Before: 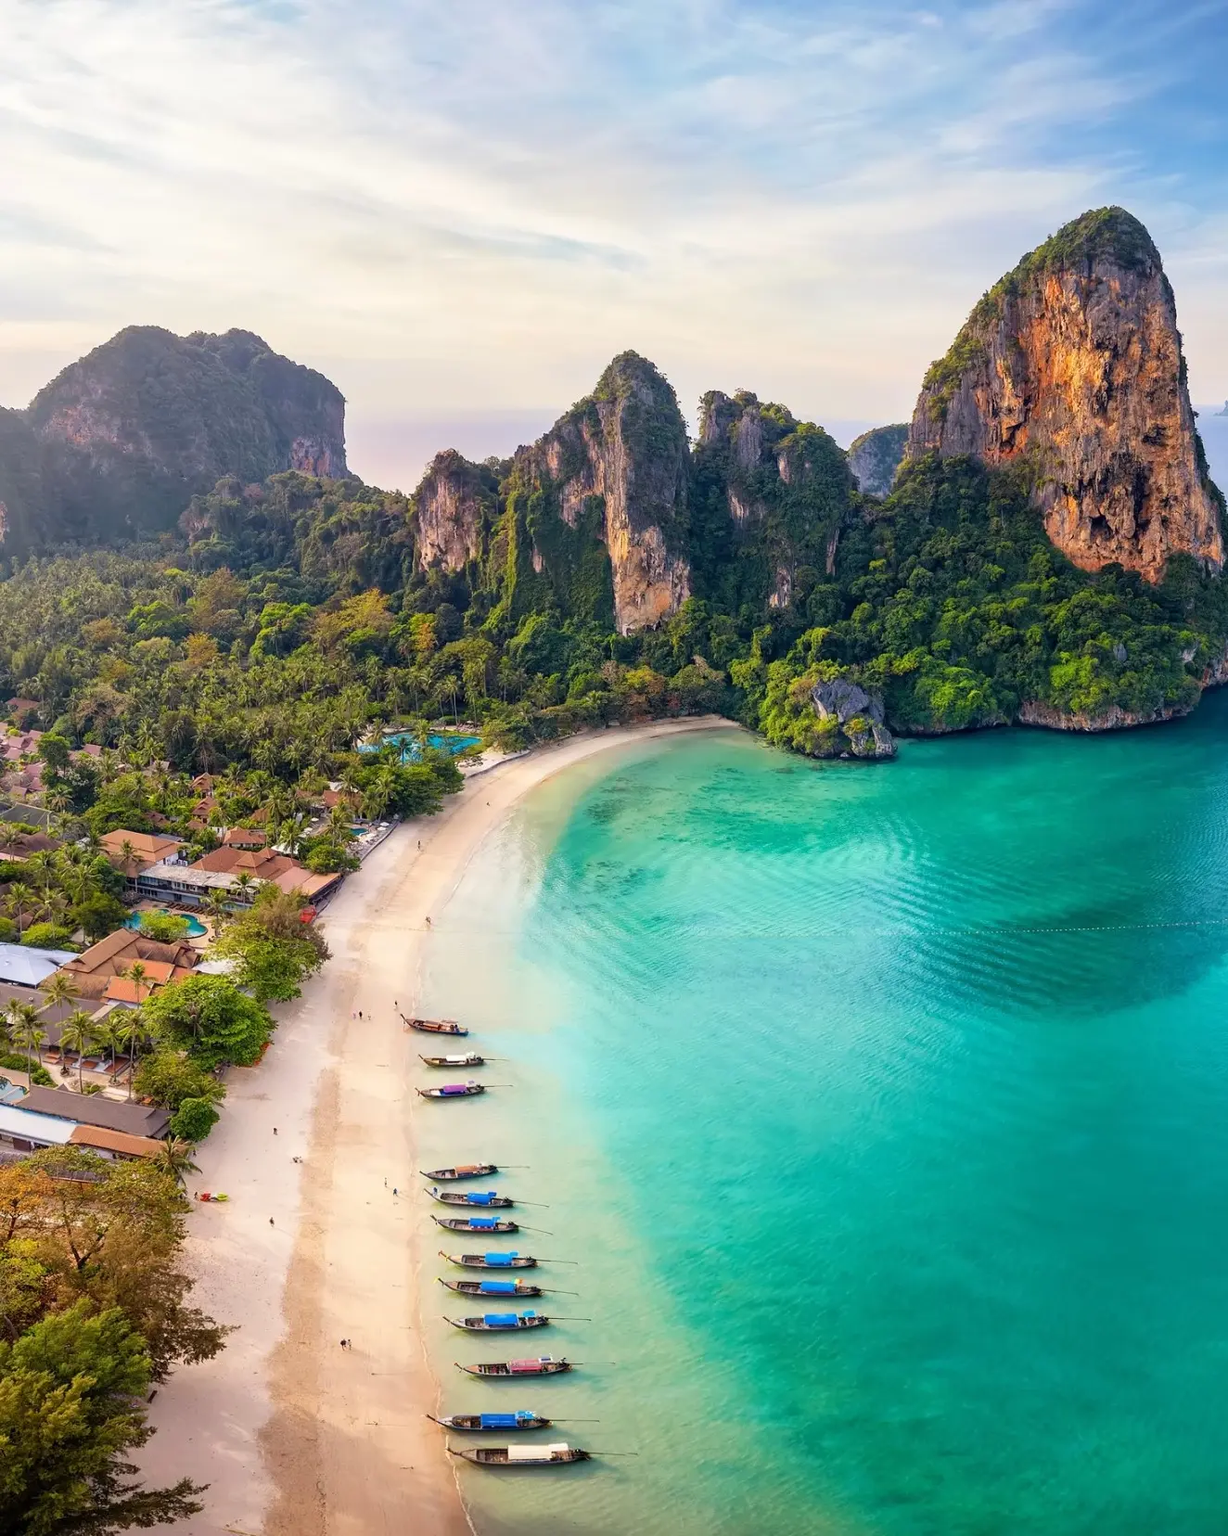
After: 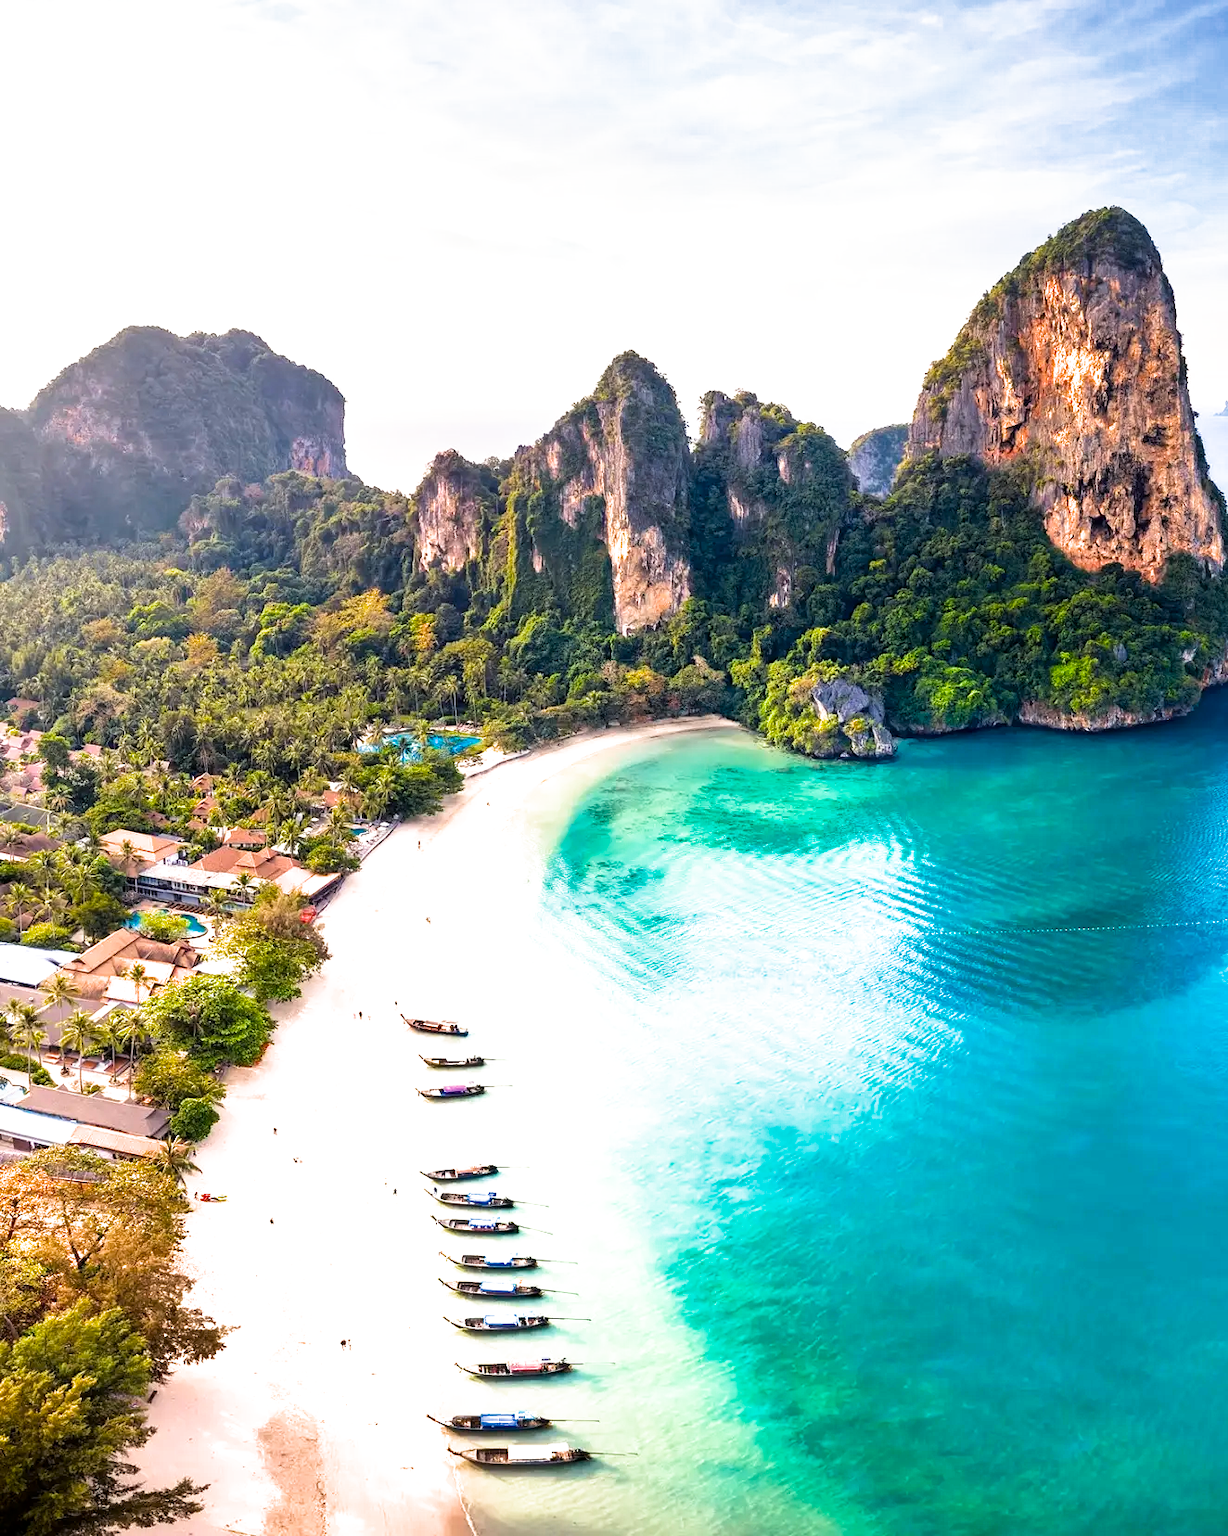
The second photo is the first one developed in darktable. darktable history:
exposure: black level correction 0, exposure 1.3 EV, compensate exposure bias true, compensate highlight preservation false
filmic rgb: black relative exposure -12.8 EV, white relative exposure 2.8 EV, threshold 3 EV, target black luminance 0%, hardness 8.54, latitude 70.41%, contrast 1.133, shadows ↔ highlights balance -0.395%, color science v4 (2020), enable highlight reconstruction true
graduated density: on, module defaults
shadows and highlights: shadows -88.03, highlights -35.45, shadows color adjustment 99.15%, highlights color adjustment 0%, soften with gaussian
